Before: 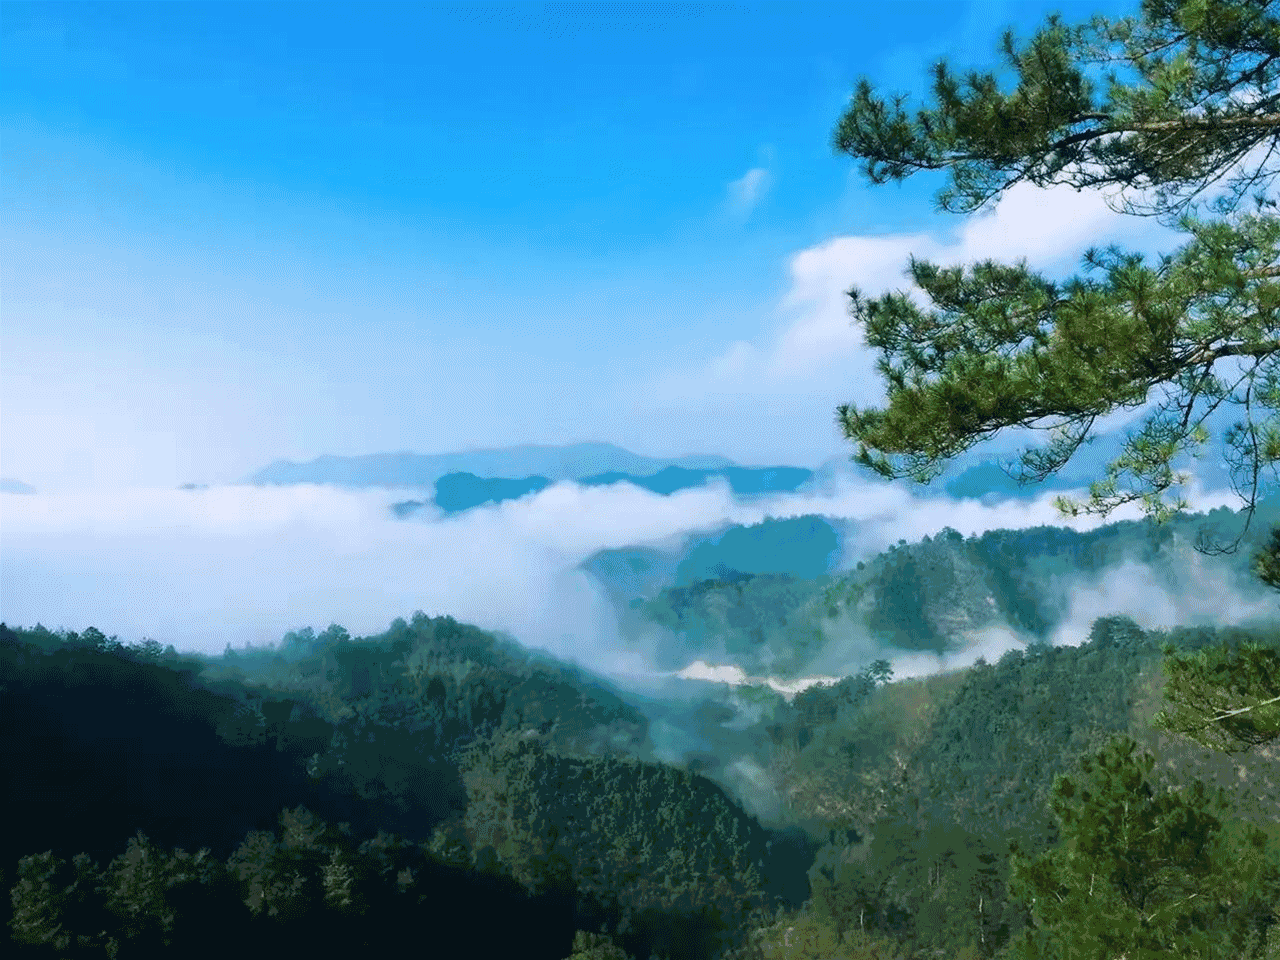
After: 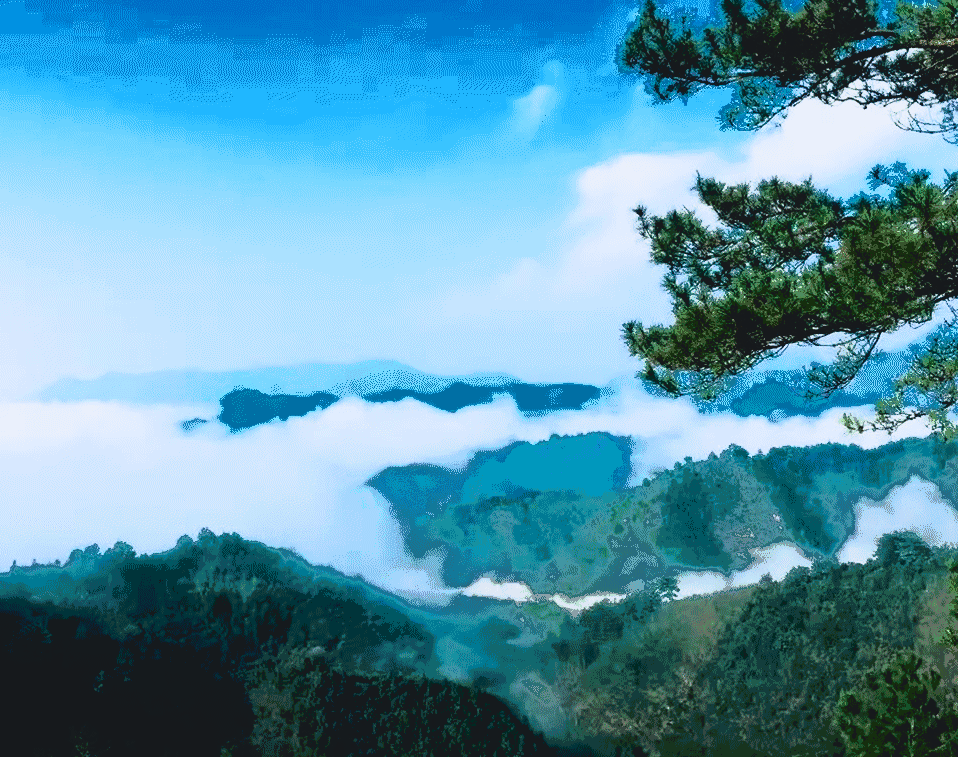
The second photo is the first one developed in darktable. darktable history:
fill light: exposure -0.73 EV, center 0.69, width 2.2
crop: left 16.768%, top 8.653%, right 8.362%, bottom 12.485%
tone curve: curves: ch0 [(0, 0.084) (0.155, 0.169) (0.46, 0.466) (0.751, 0.788) (1, 0.961)]; ch1 [(0, 0) (0.43, 0.408) (0.476, 0.469) (0.505, 0.503) (0.553, 0.563) (0.592, 0.581) (0.631, 0.625) (1, 1)]; ch2 [(0, 0) (0.505, 0.495) (0.55, 0.557) (0.583, 0.573) (1, 1)], color space Lab, independent channels, preserve colors none
filmic rgb: black relative exposure -3.57 EV, white relative exposure 2.29 EV, hardness 3.41
